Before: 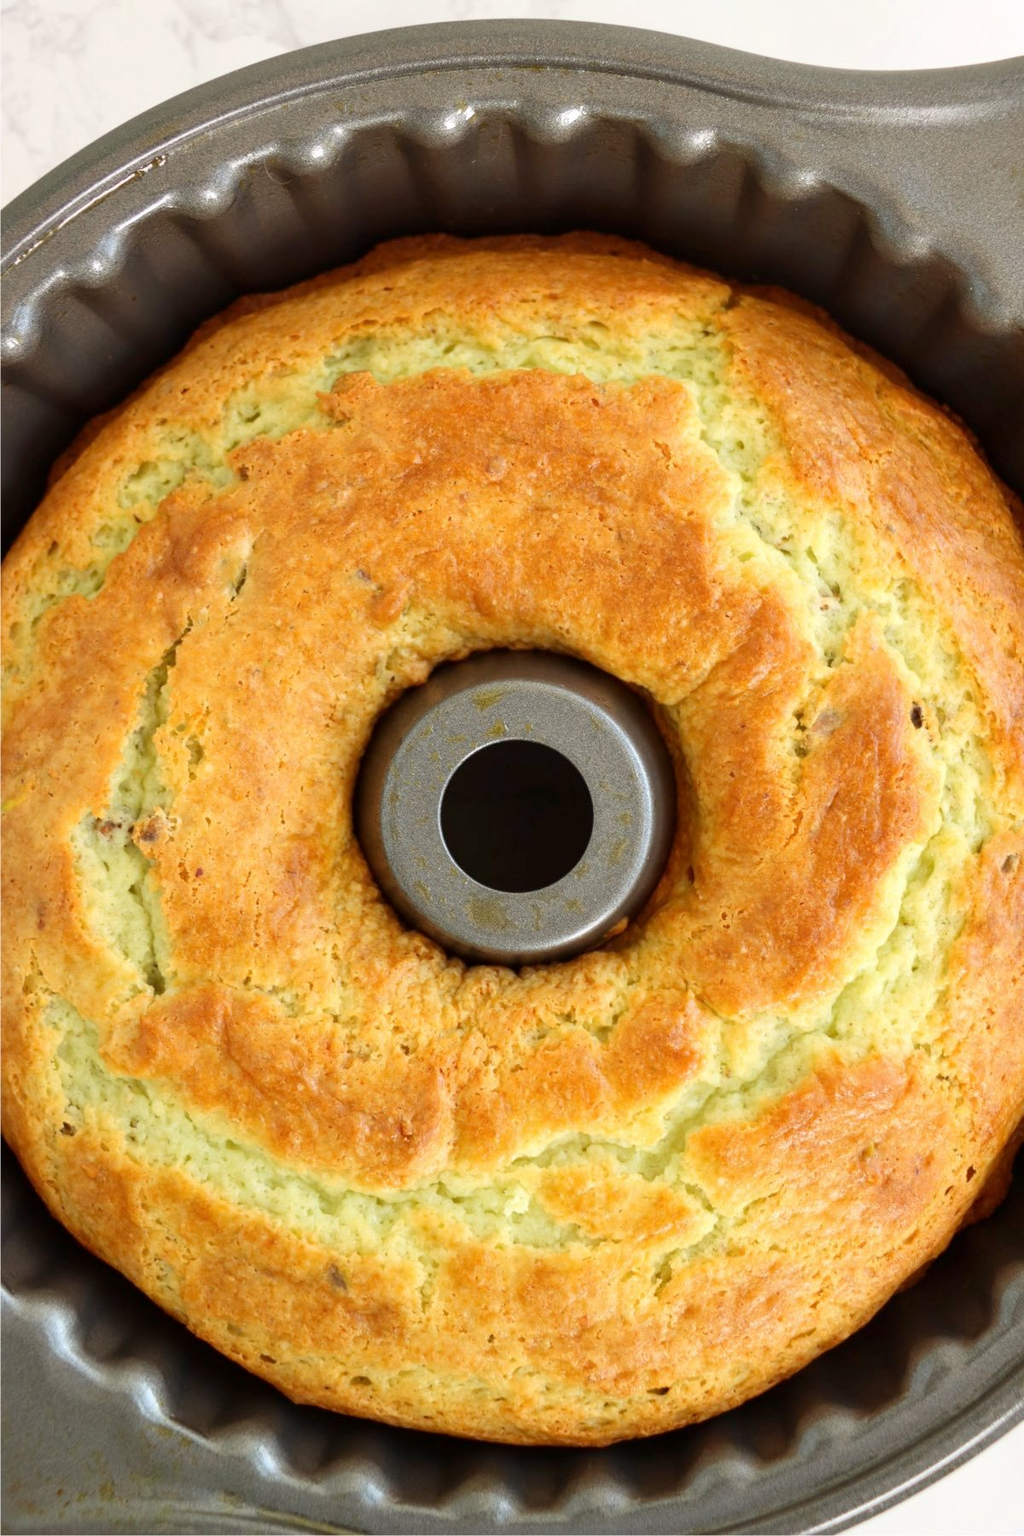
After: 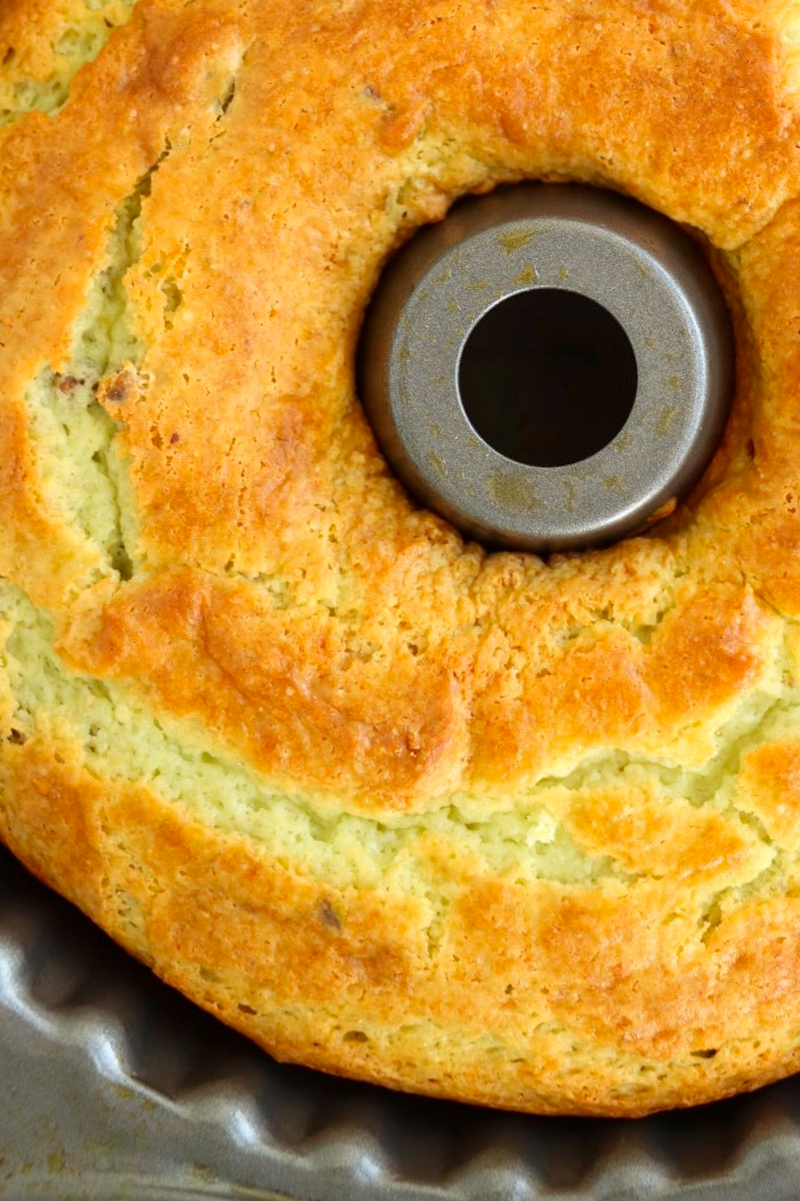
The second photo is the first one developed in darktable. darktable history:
crop and rotate: angle -0.82°, left 3.85%, top 31.828%, right 27.992%
contrast brightness saturation: saturation 0.1
